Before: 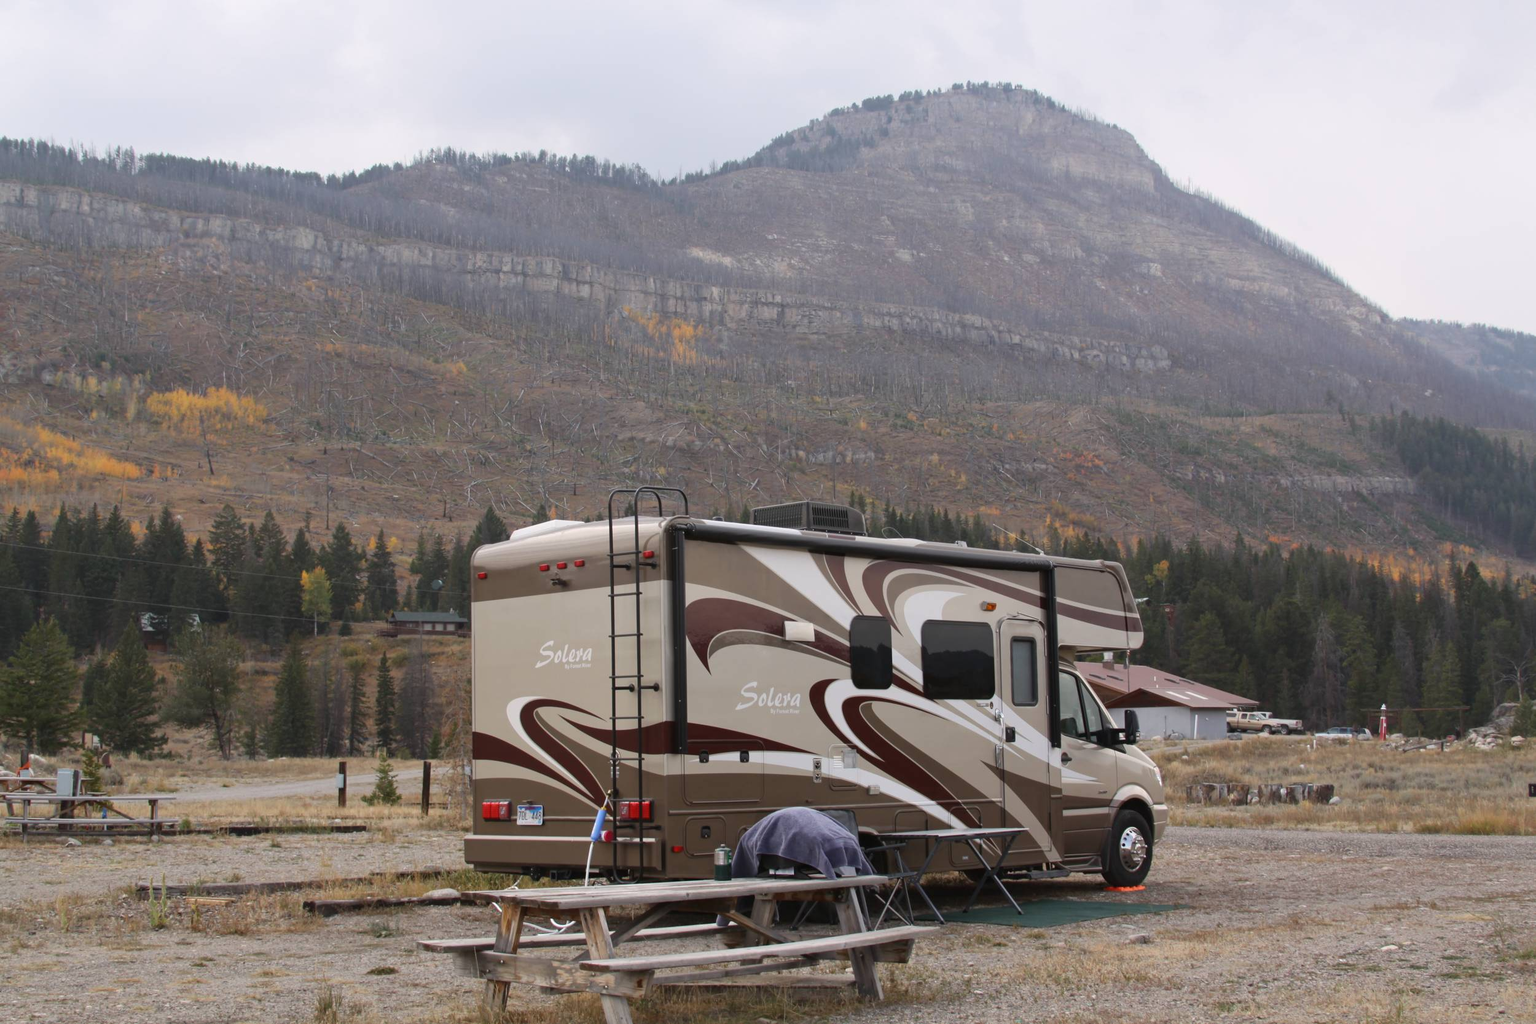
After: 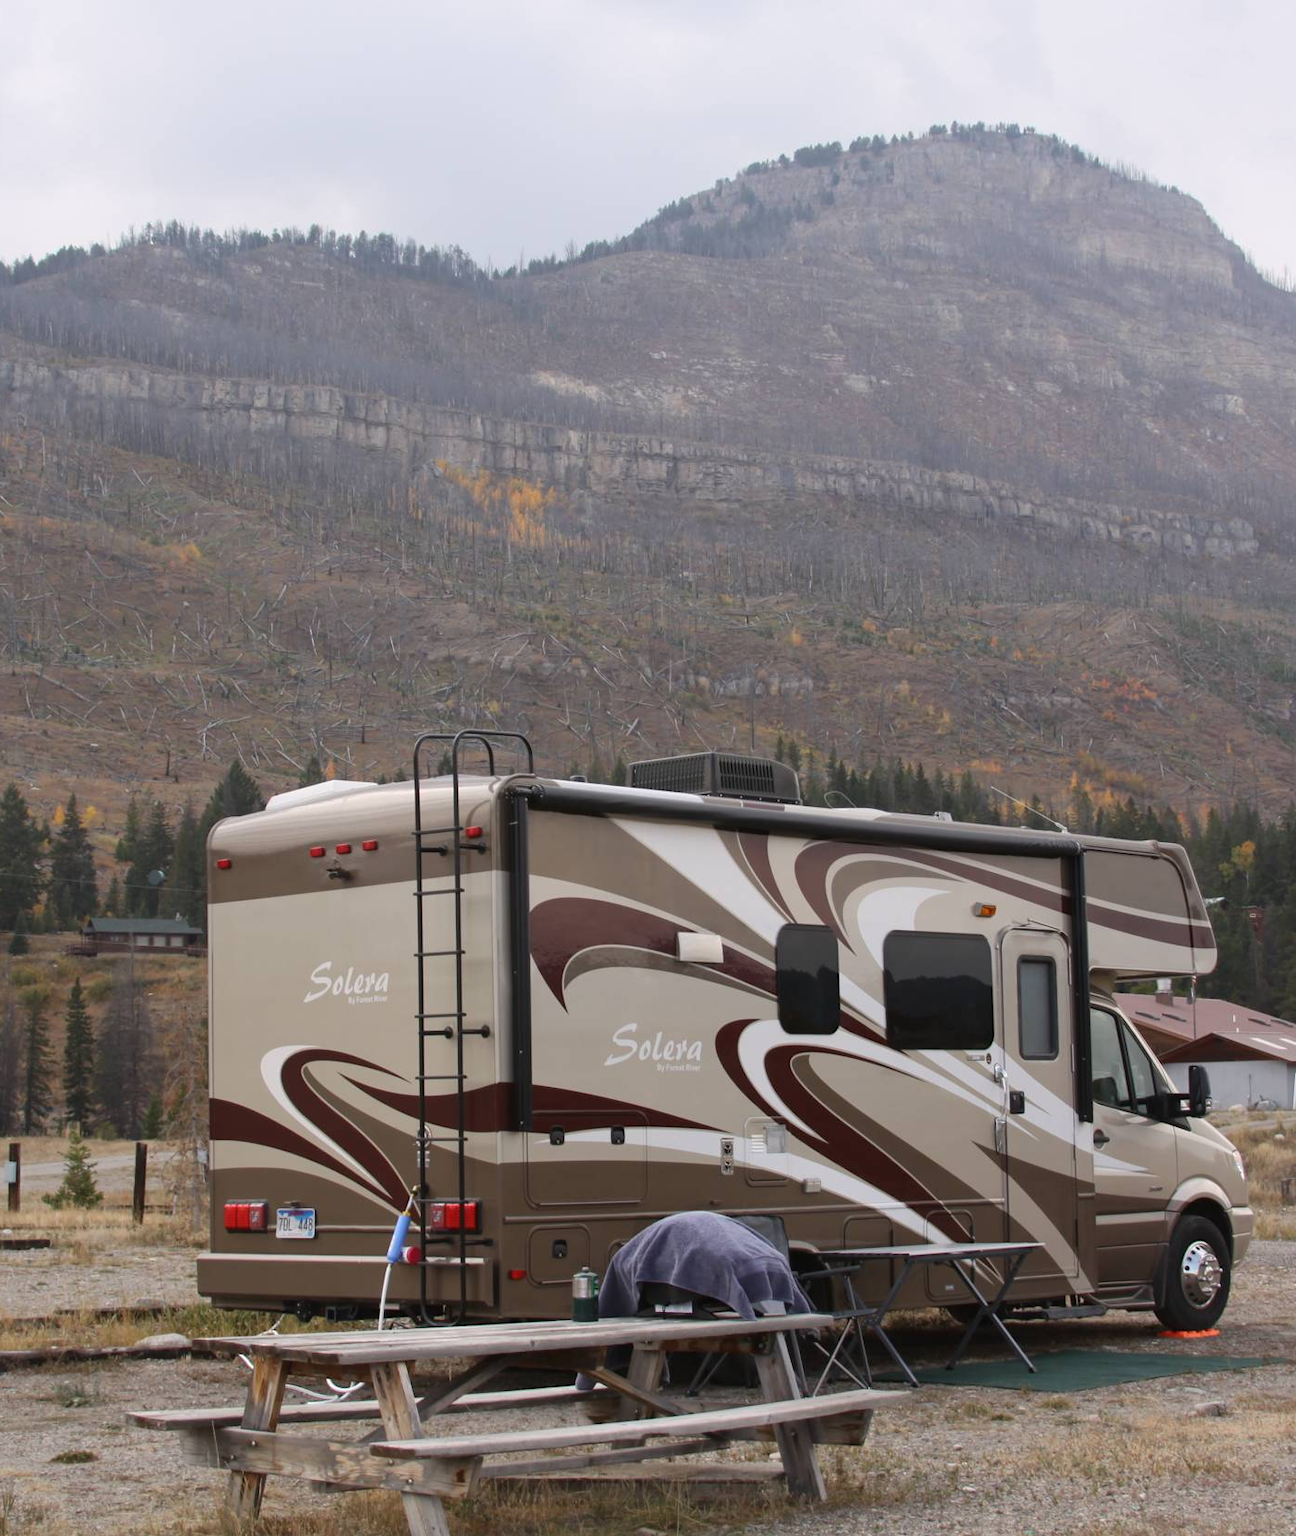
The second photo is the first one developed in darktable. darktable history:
crop: left 21.704%, right 22.088%, bottom 0.009%
